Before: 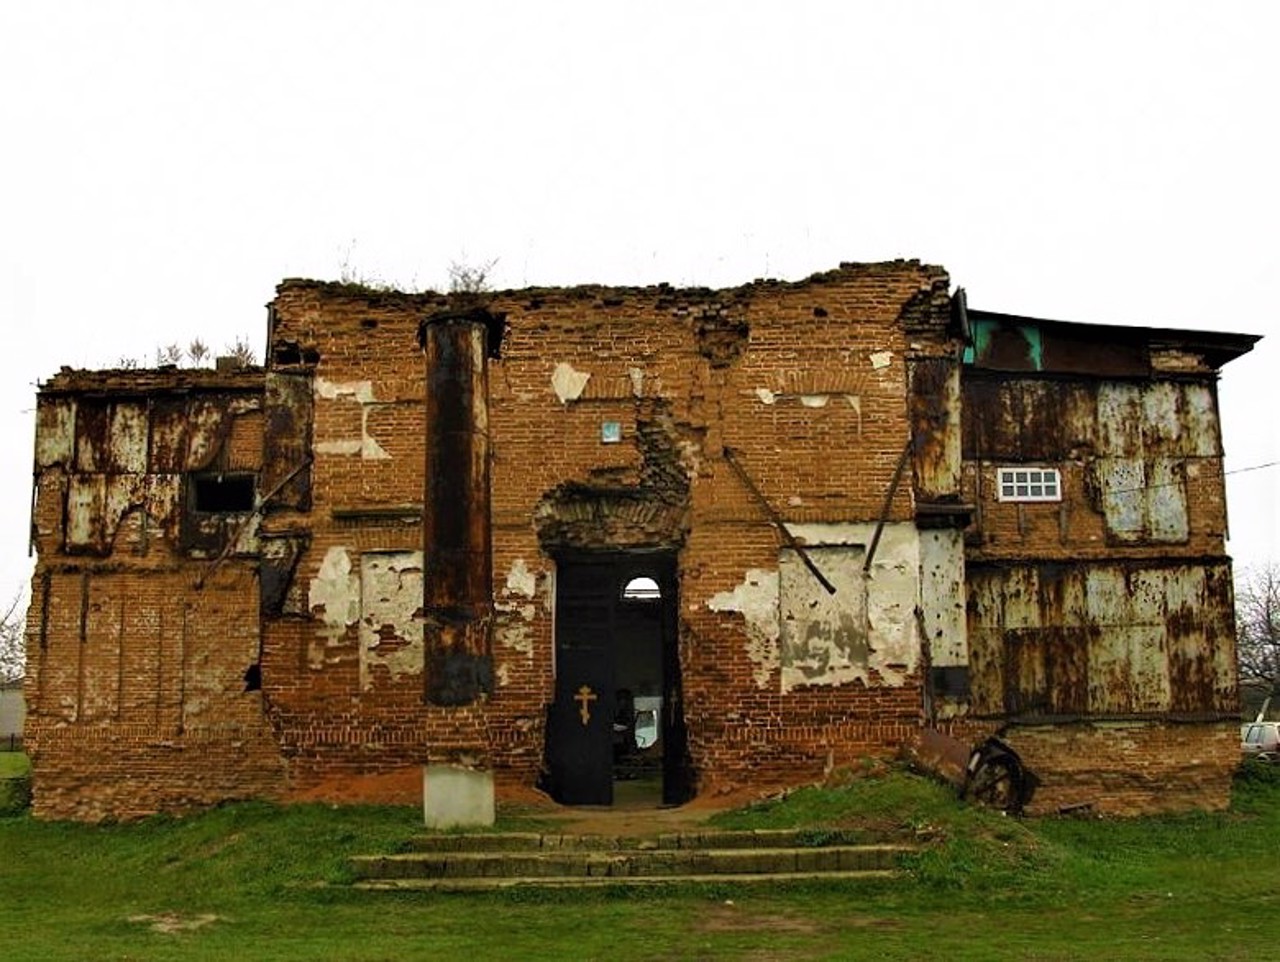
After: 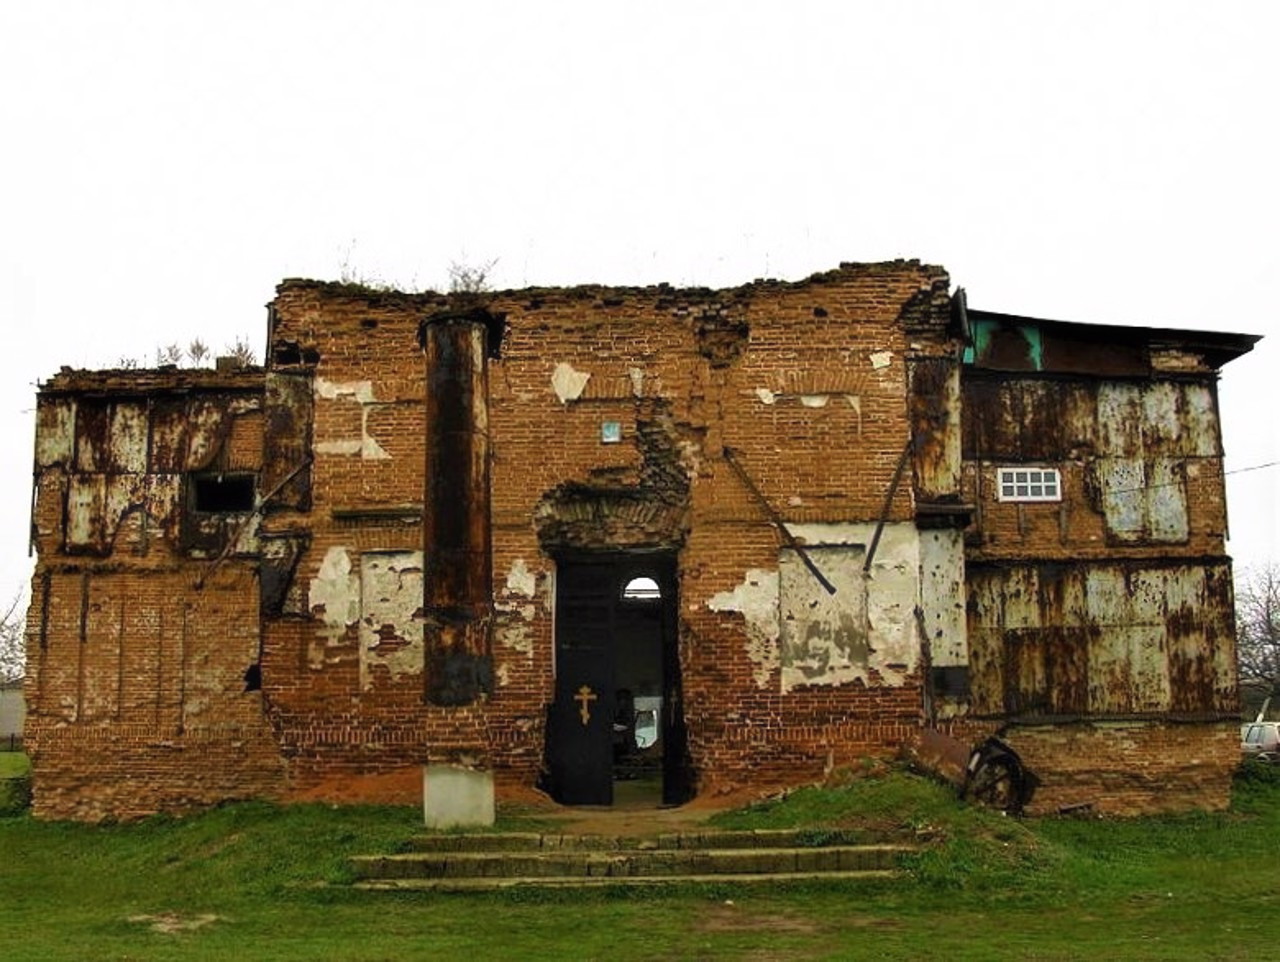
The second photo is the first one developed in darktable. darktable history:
haze removal: strength -0.054, compatibility mode true, adaptive false
